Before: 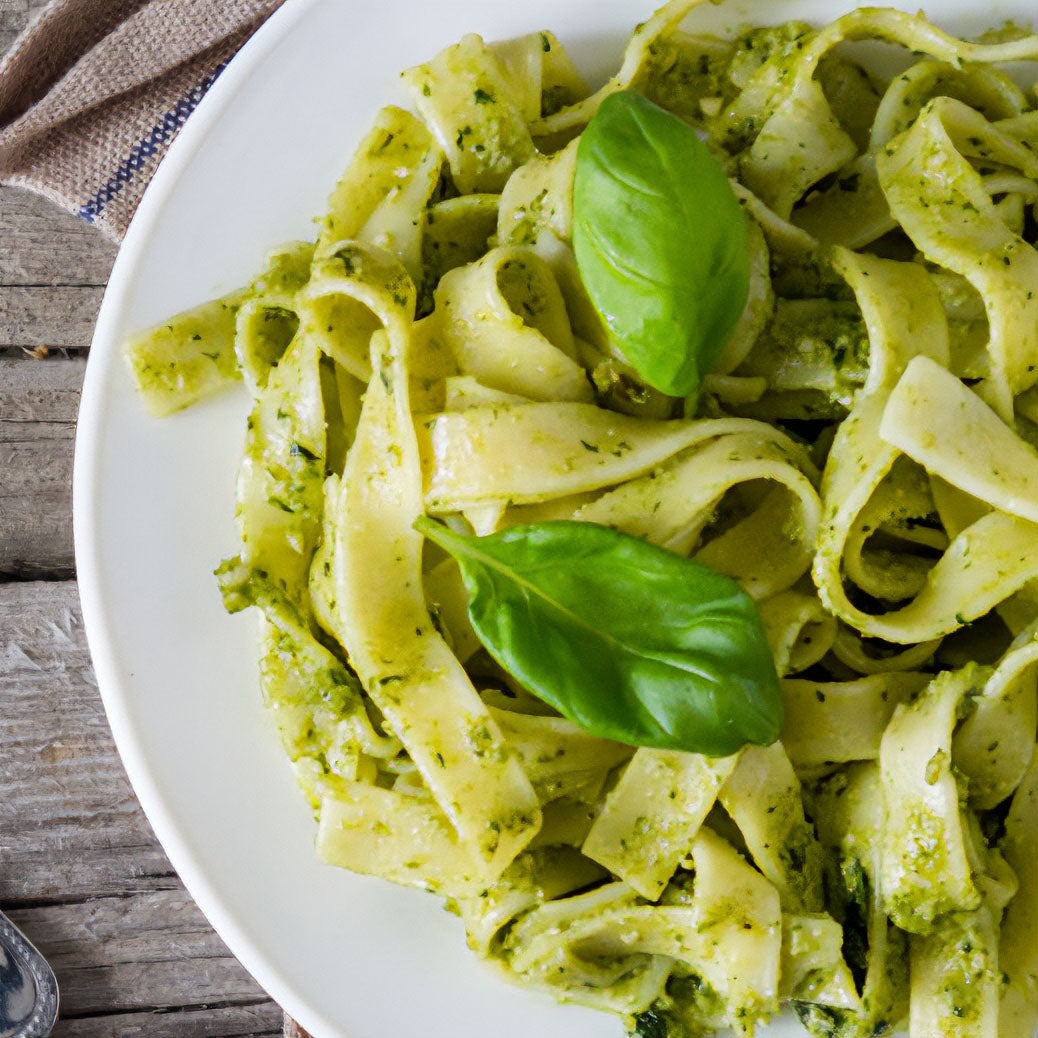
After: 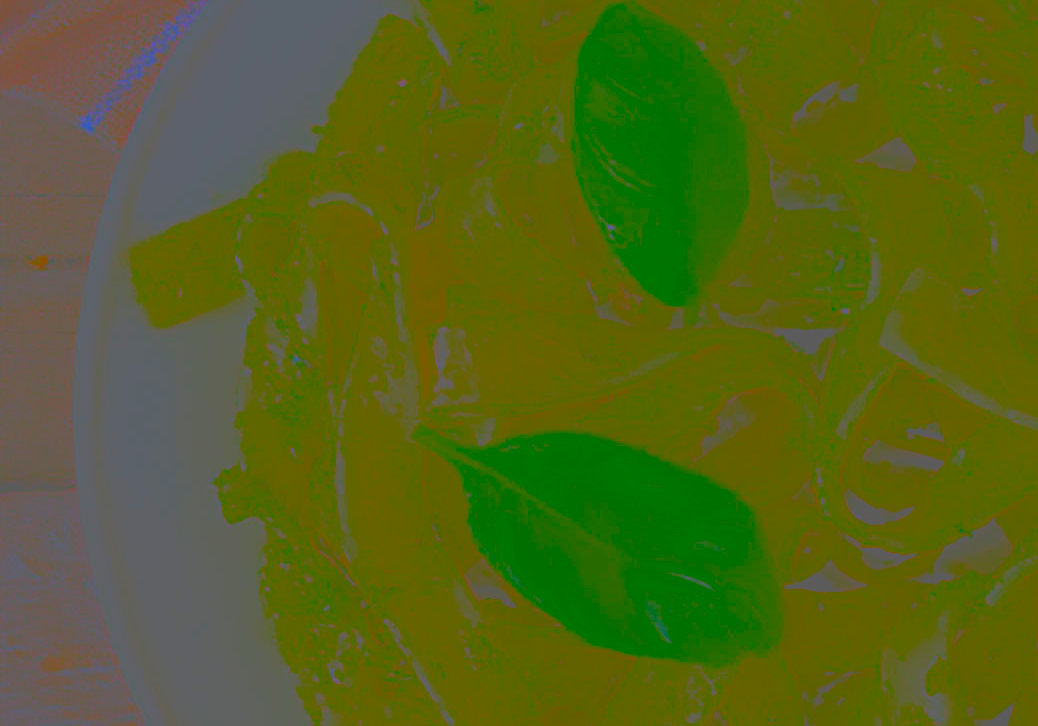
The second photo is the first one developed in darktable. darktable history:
crop and rotate: top 8.701%, bottom 21.351%
local contrast: on, module defaults
exposure: exposure -0.051 EV, compensate highlight preservation false
contrast brightness saturation: contrast -0.978, brightness -0.157, saturation 0.759
